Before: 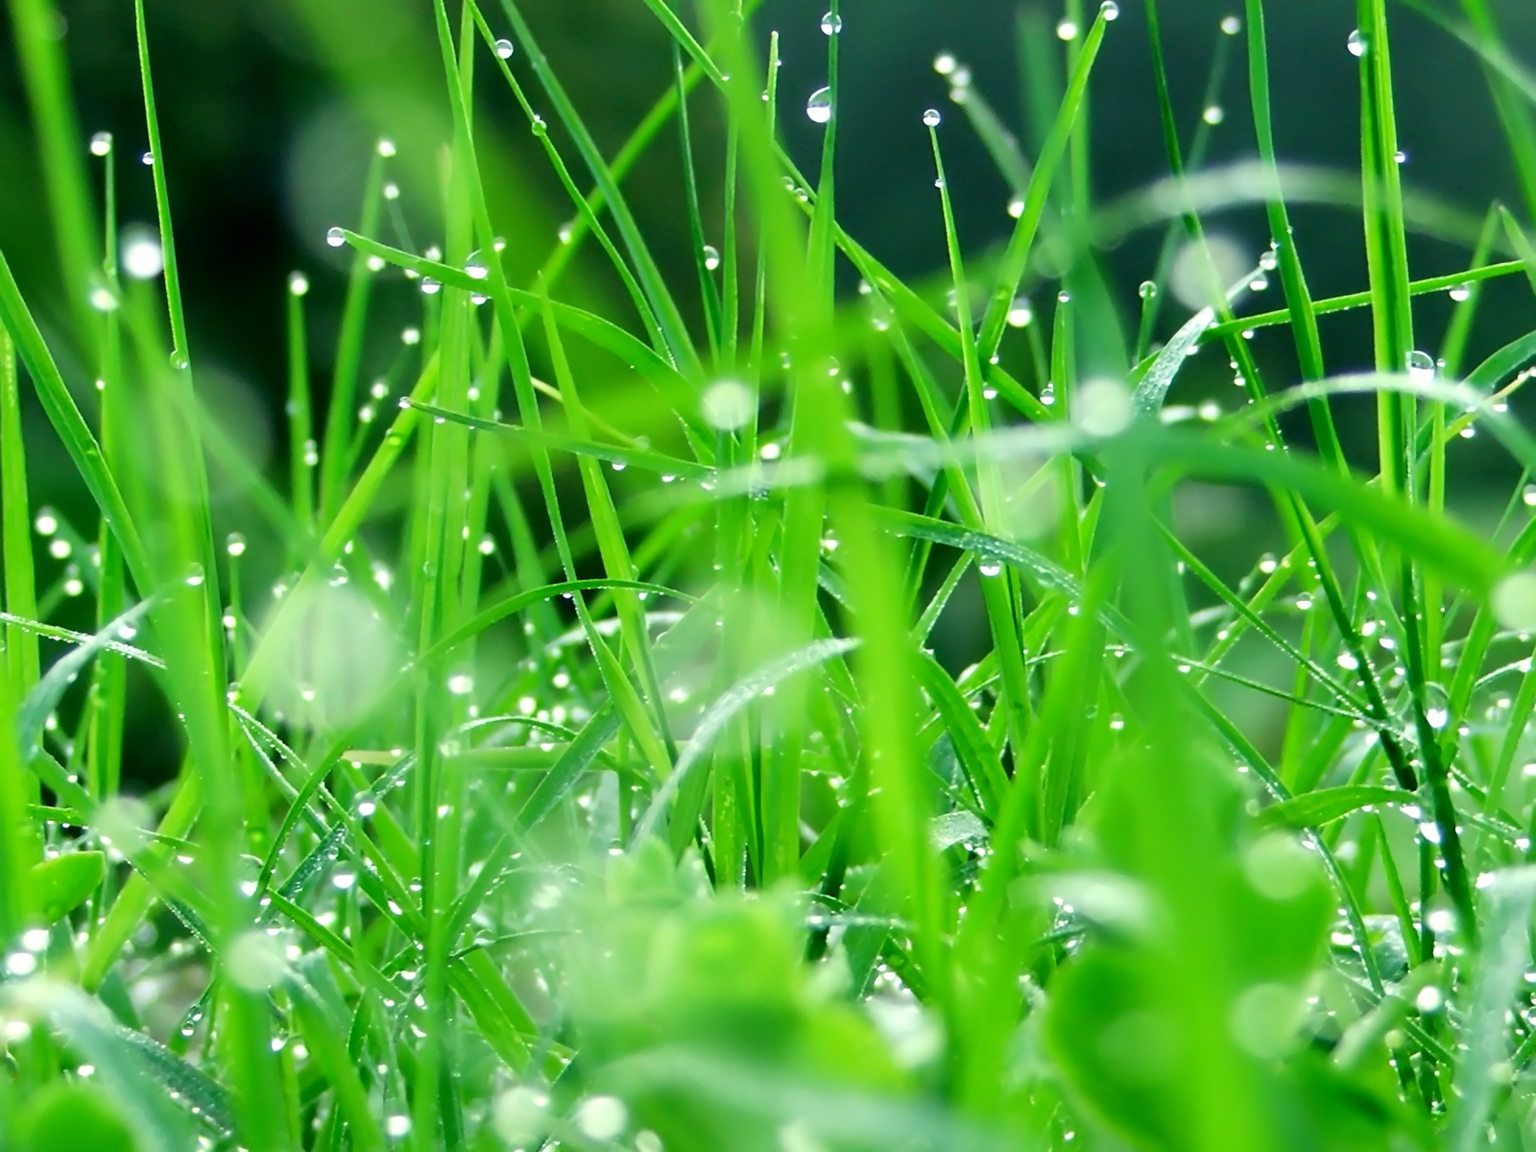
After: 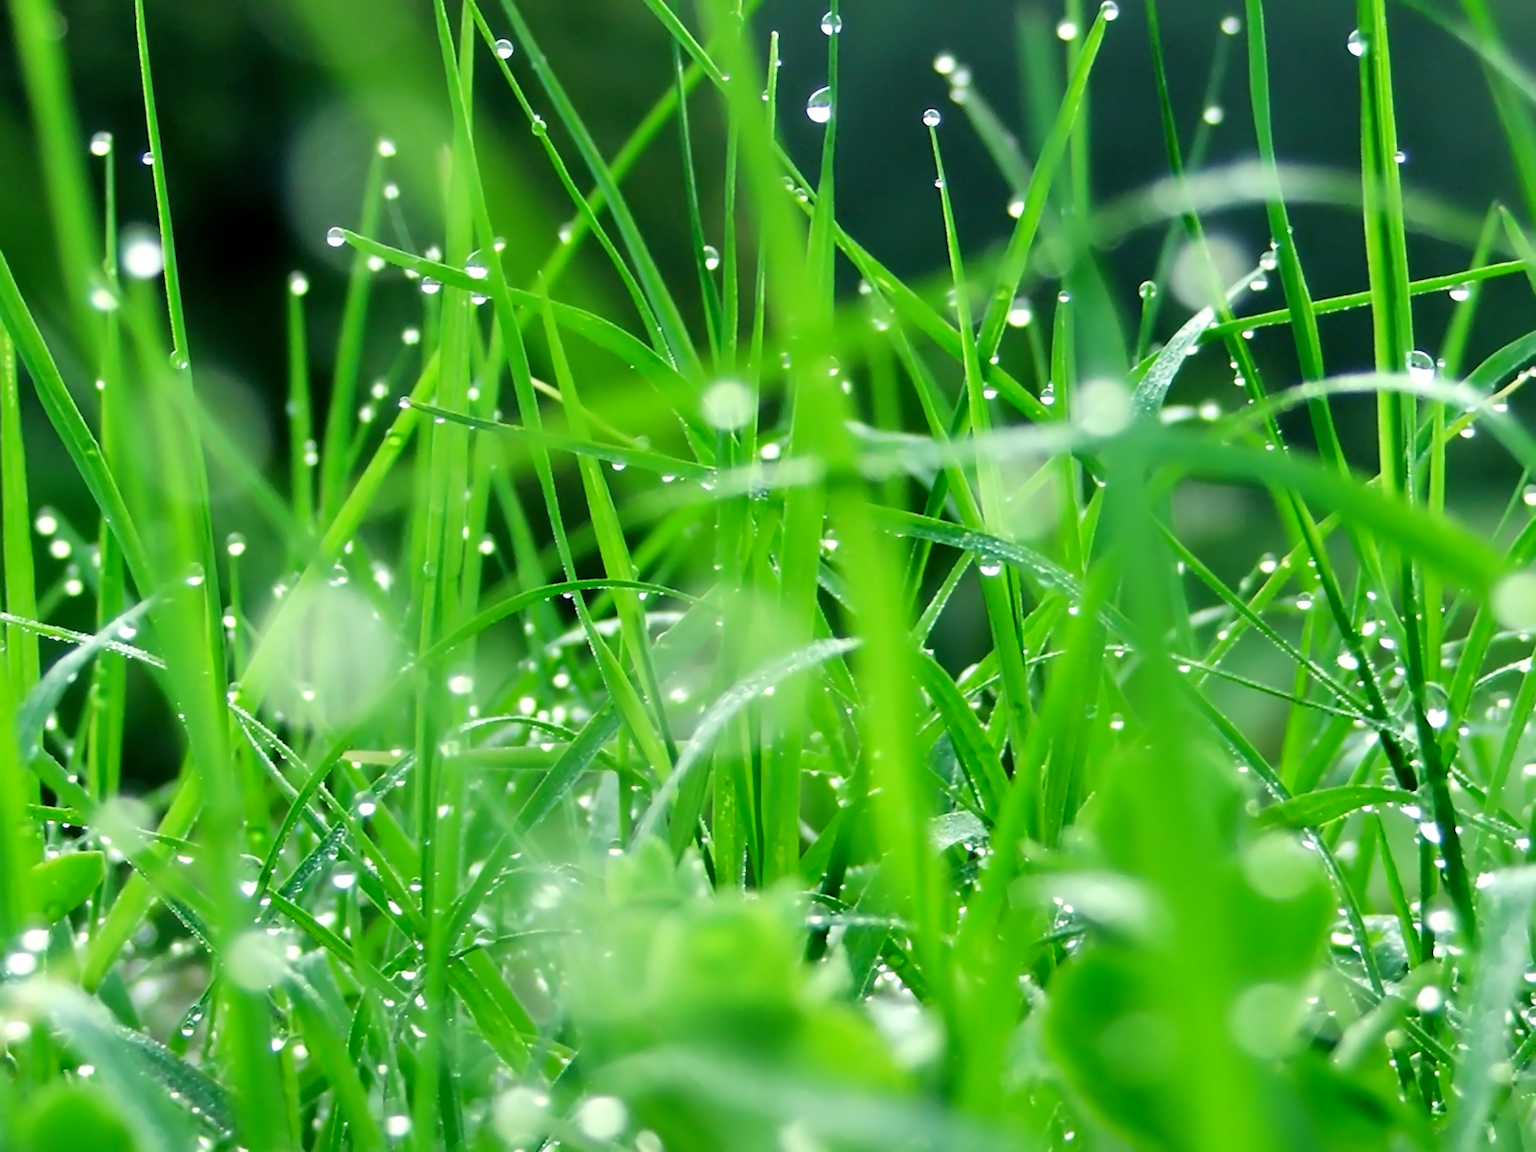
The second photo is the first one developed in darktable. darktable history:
shadows and highlights: radius 124.99, shadows 30.38, highlights -30.58, low approximation 0.01, soften with gaussian
levels: mode automatic, black 0.06%, levels [0.116, 0.574, 1]
